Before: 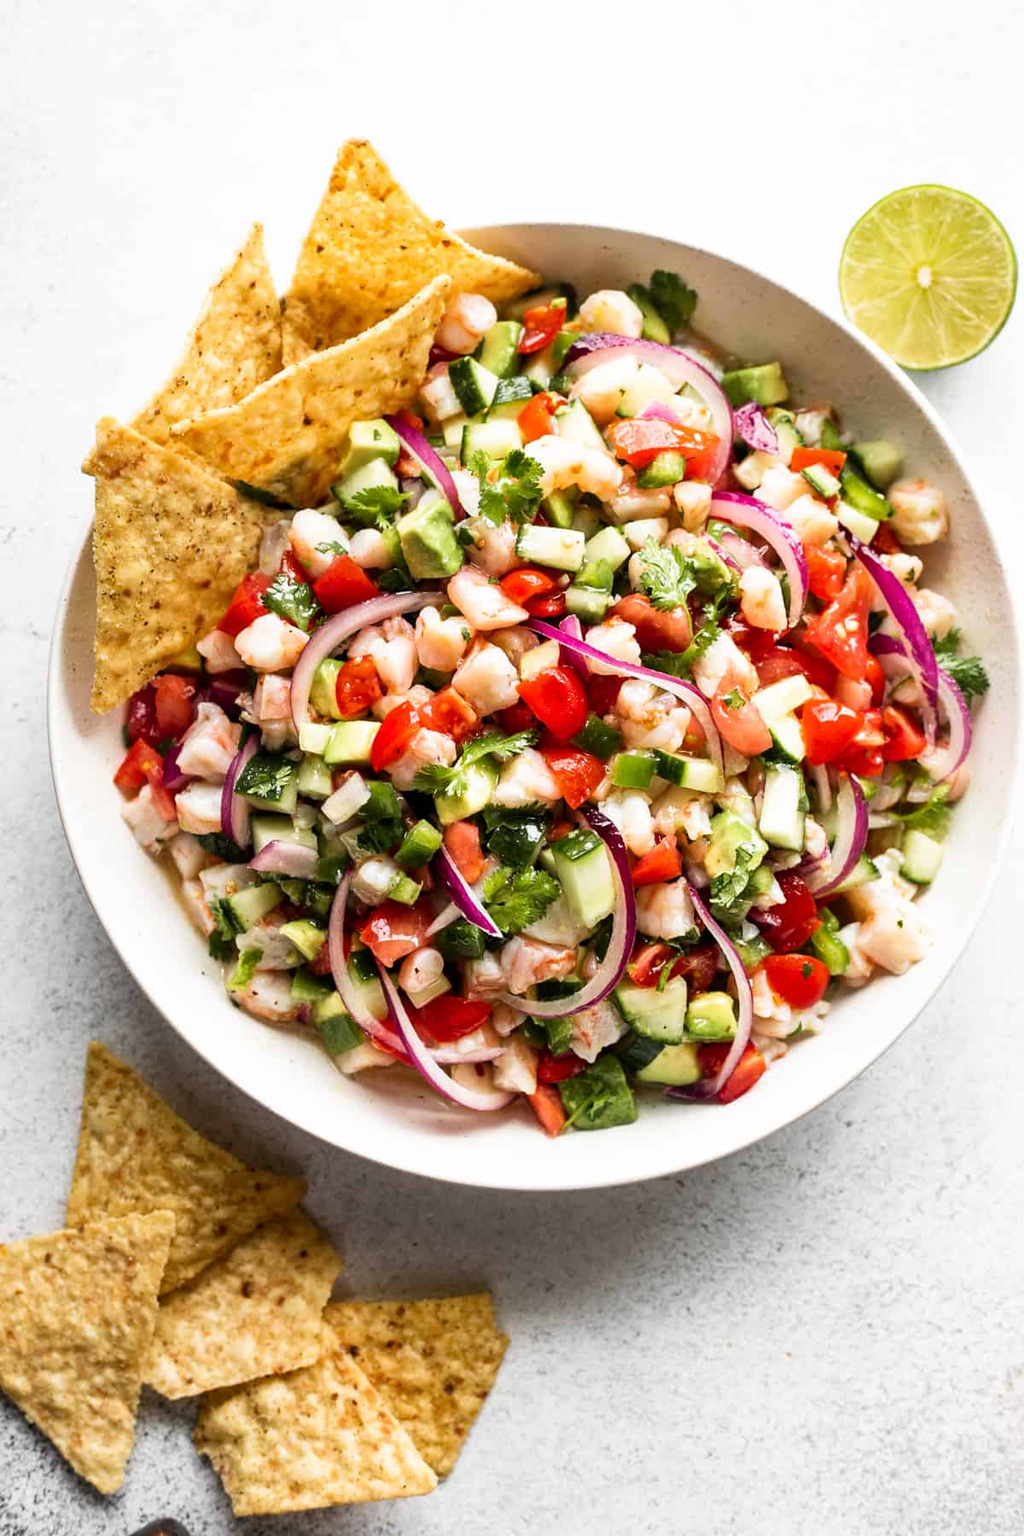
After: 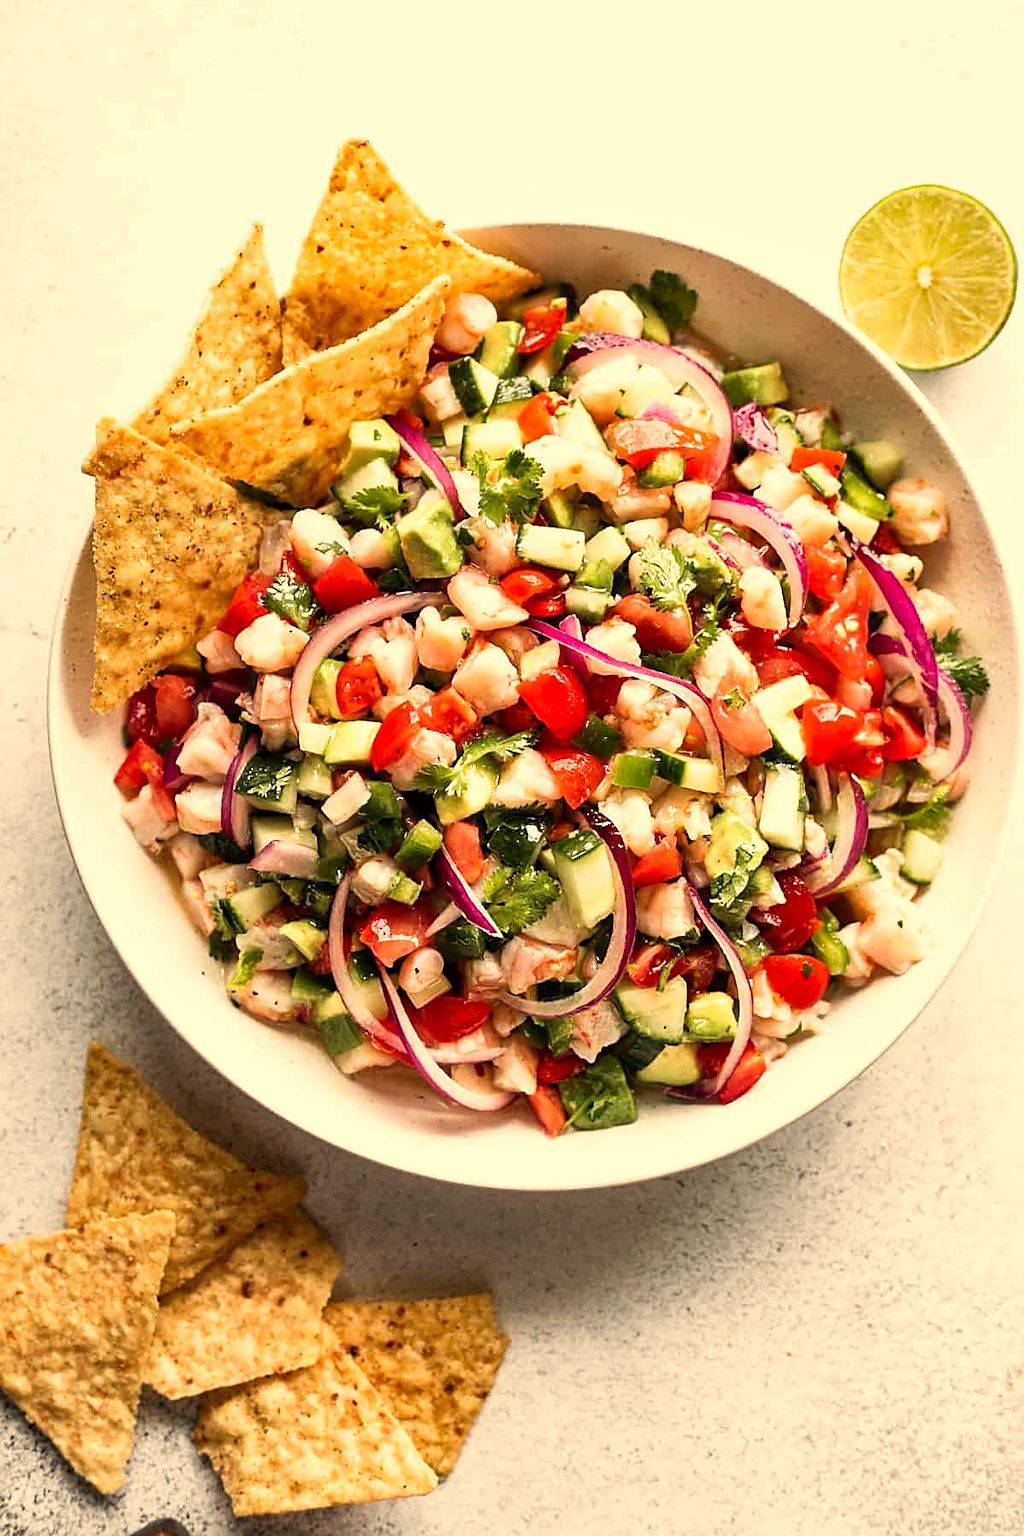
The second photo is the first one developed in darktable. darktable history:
sharpen: on, module defaults
tone equalizer: on, module defaults
shadows and highlights: shadows 52.34, highlights -28.23, soften with gaussian
white balance: red 1.123, blue 0.83
